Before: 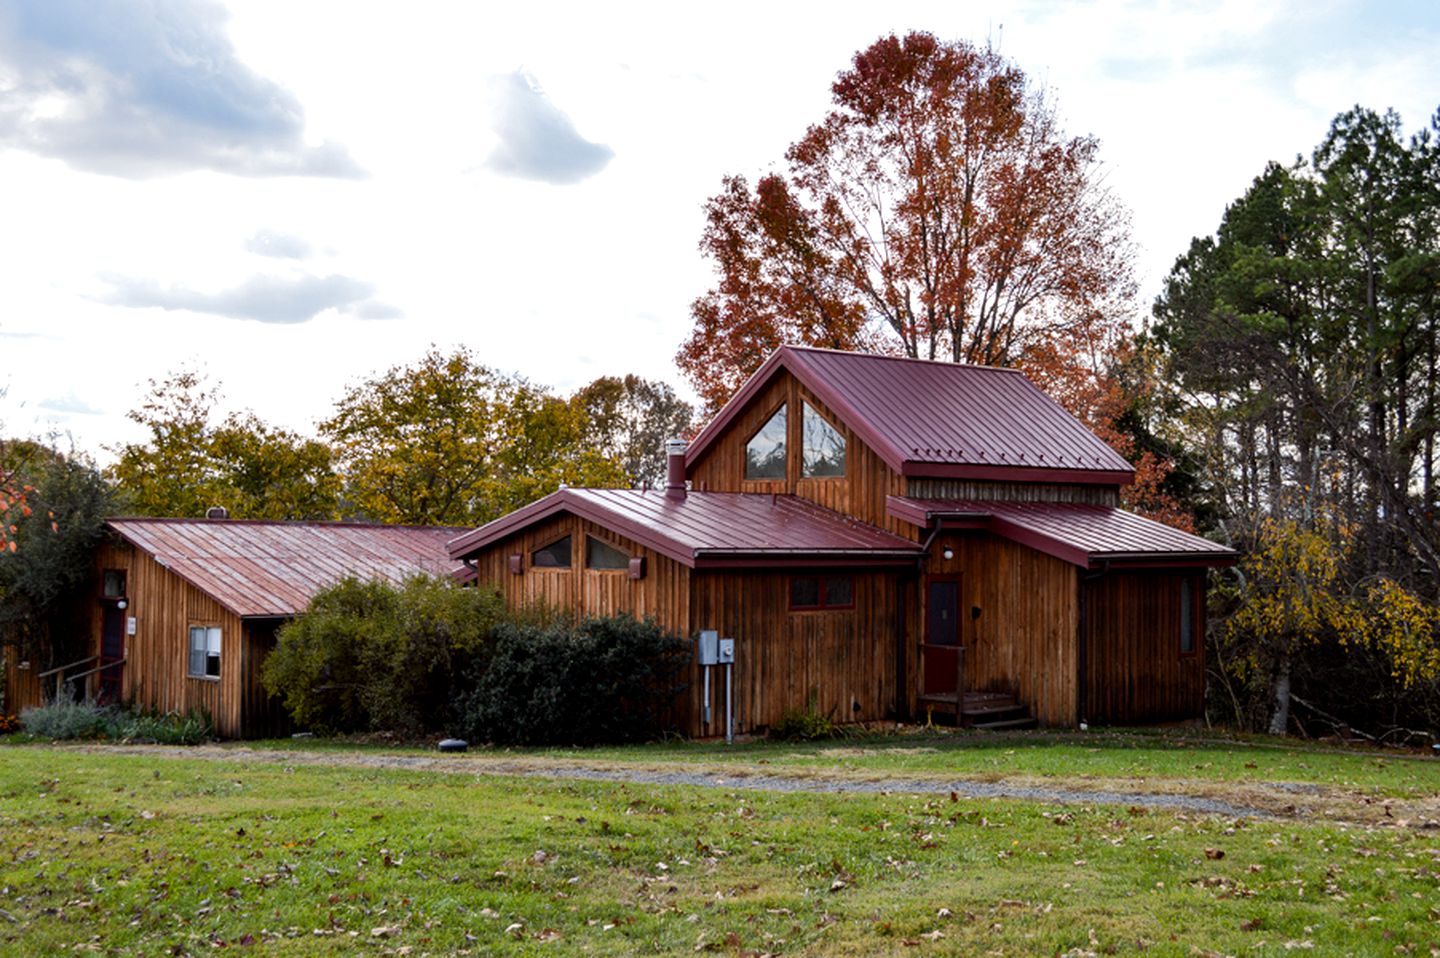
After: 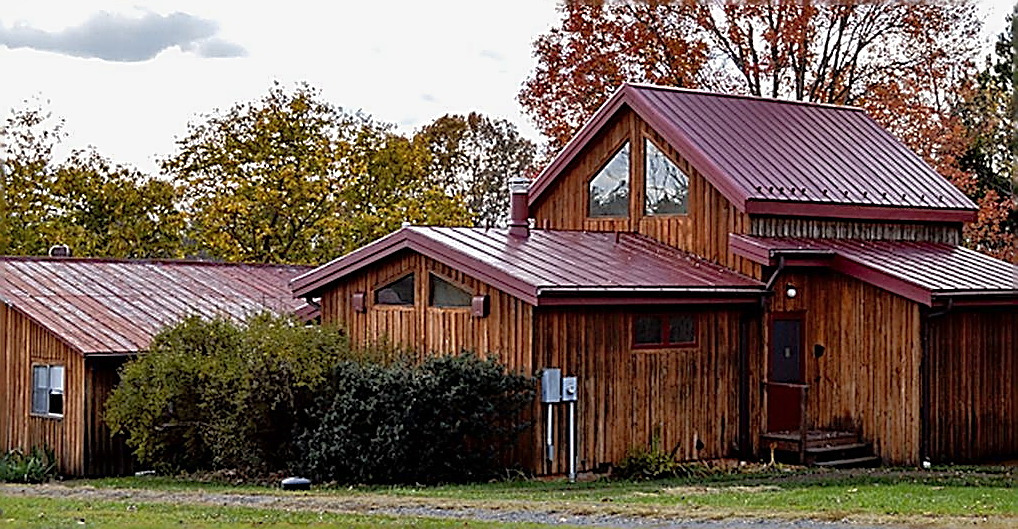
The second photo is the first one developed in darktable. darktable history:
sharpen: amount 2
exposure: exposure -0.065 EV, compensate highlight preservation false
crop: left 10.931%, top 27.45%, right 18.313%, bottom 17.278%
shadows and highlights: on, module defaults
